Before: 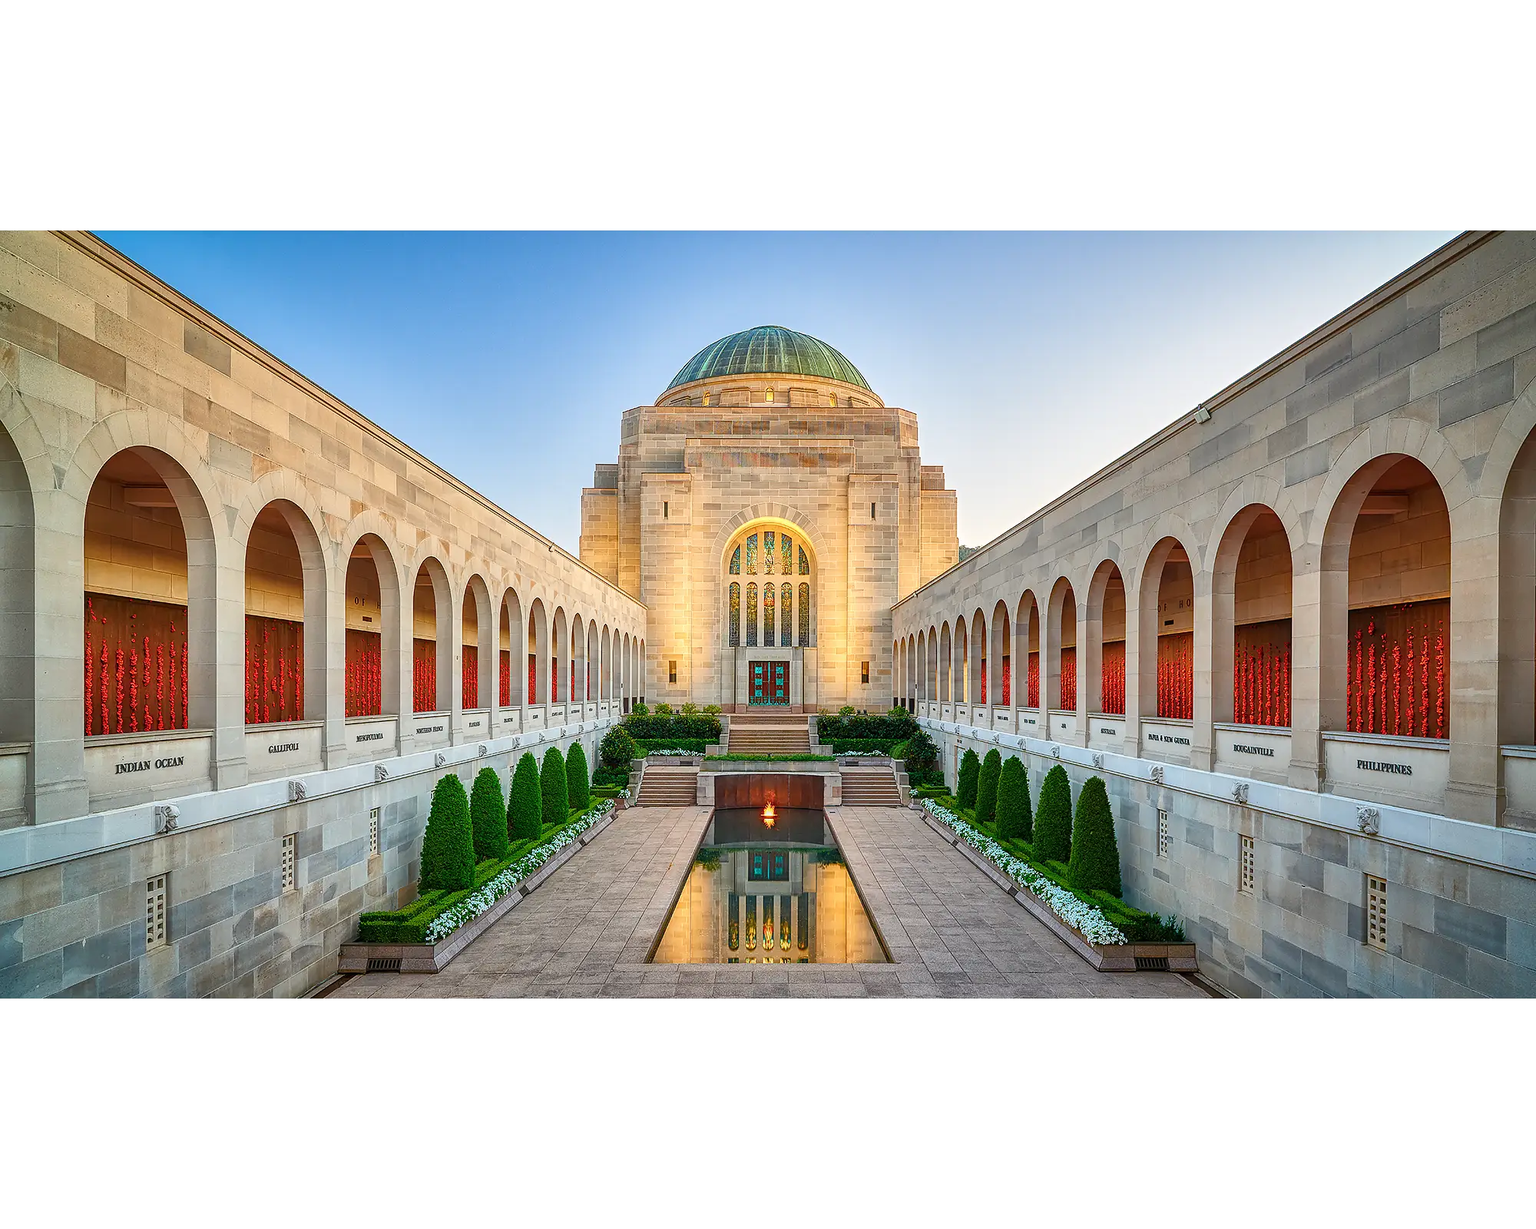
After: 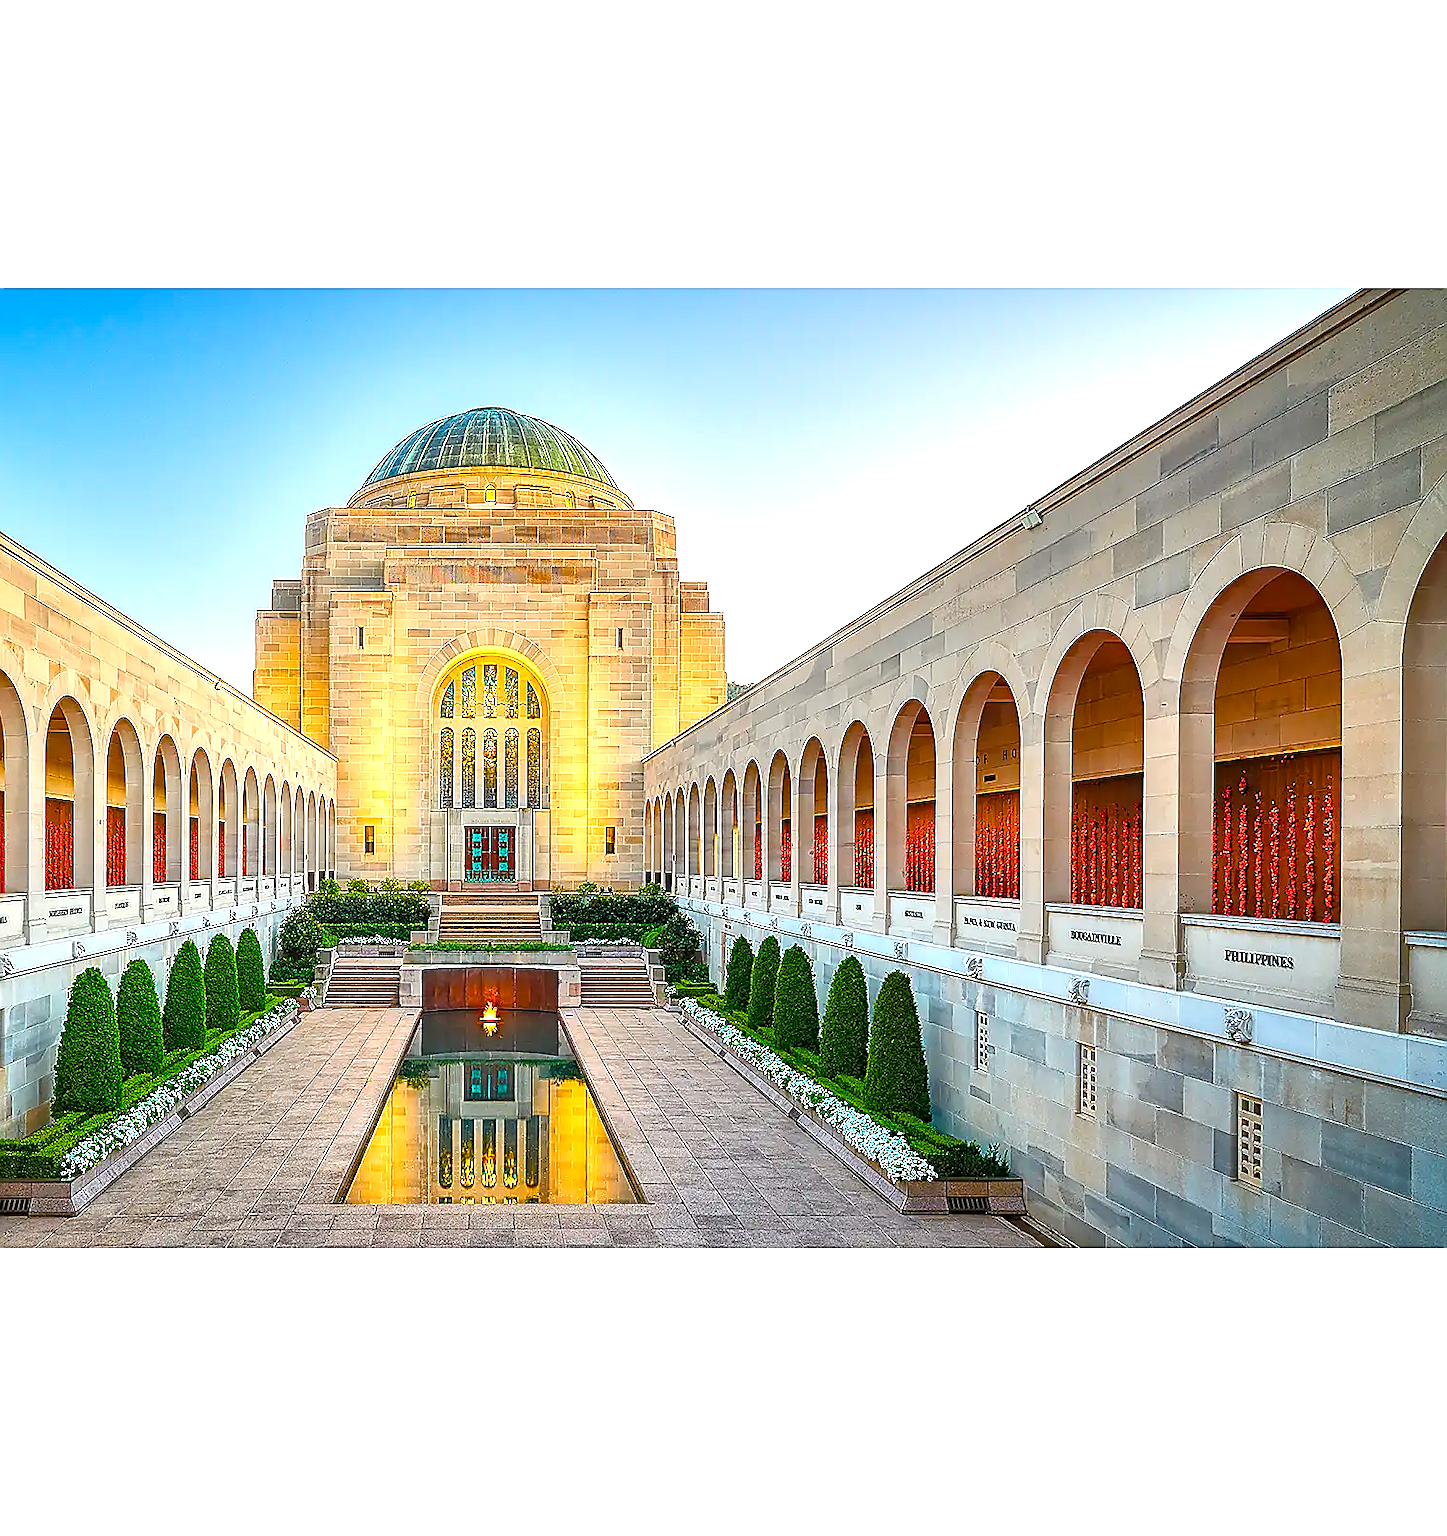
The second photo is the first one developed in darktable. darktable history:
exposure: black level correction 0, exposure 0.6 EV, compensate highlight preservation false
color balance rgb: perceptual saturation grading › global saturation 25%, global vibrance 20%
sharpen: radius 1.4, amount 1.25, threshold 0.7
crop and rotate: left 24.6%
